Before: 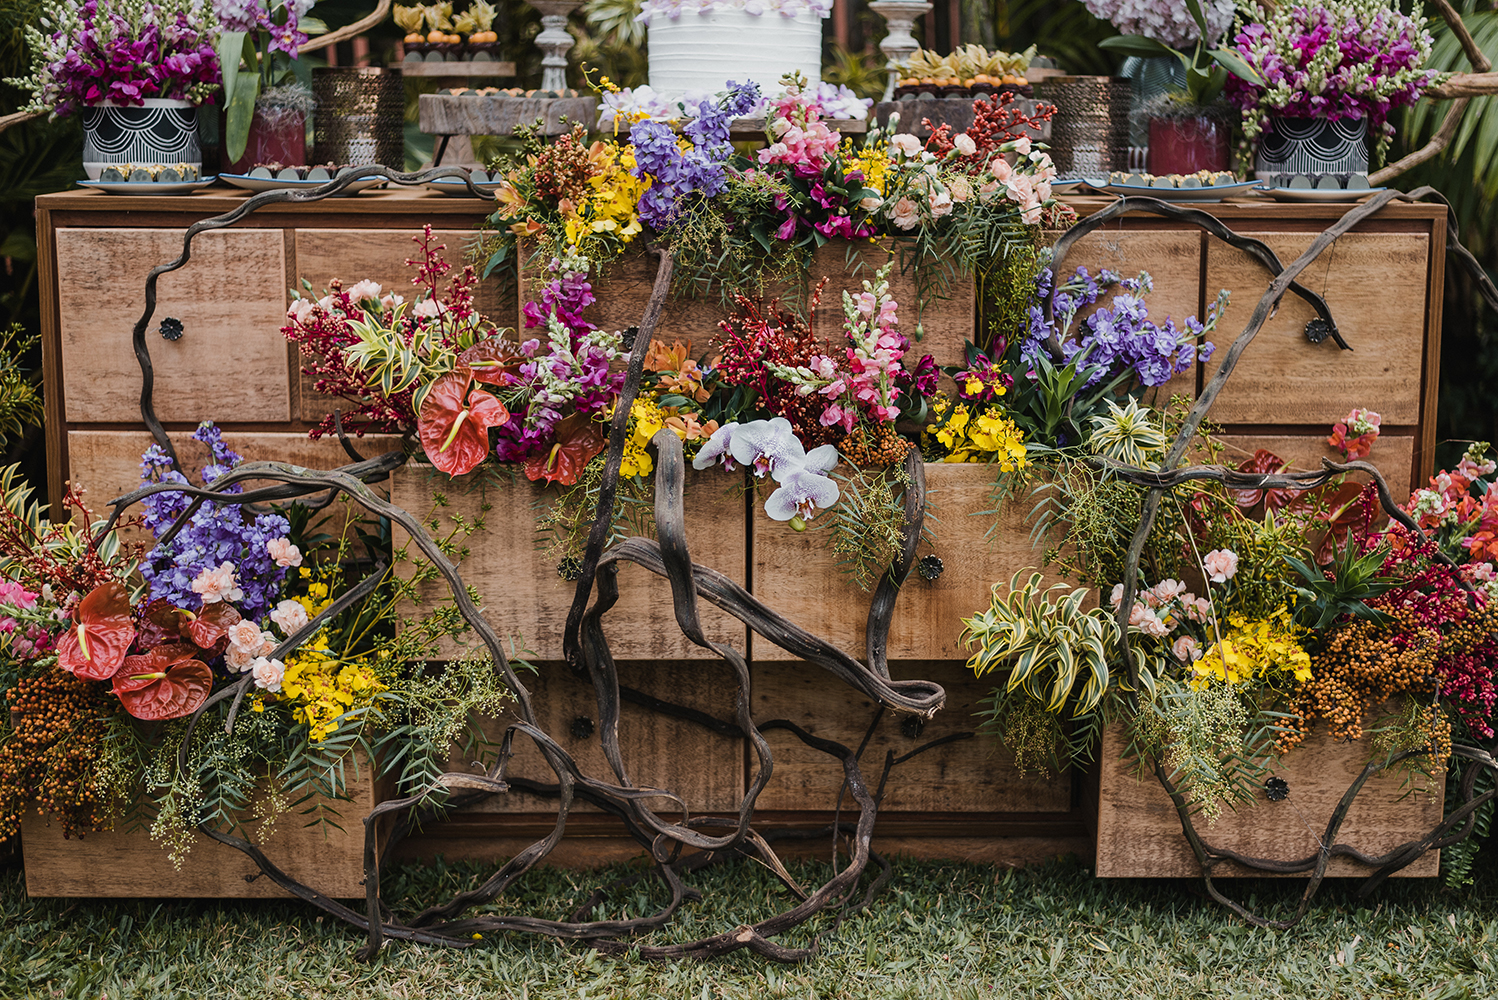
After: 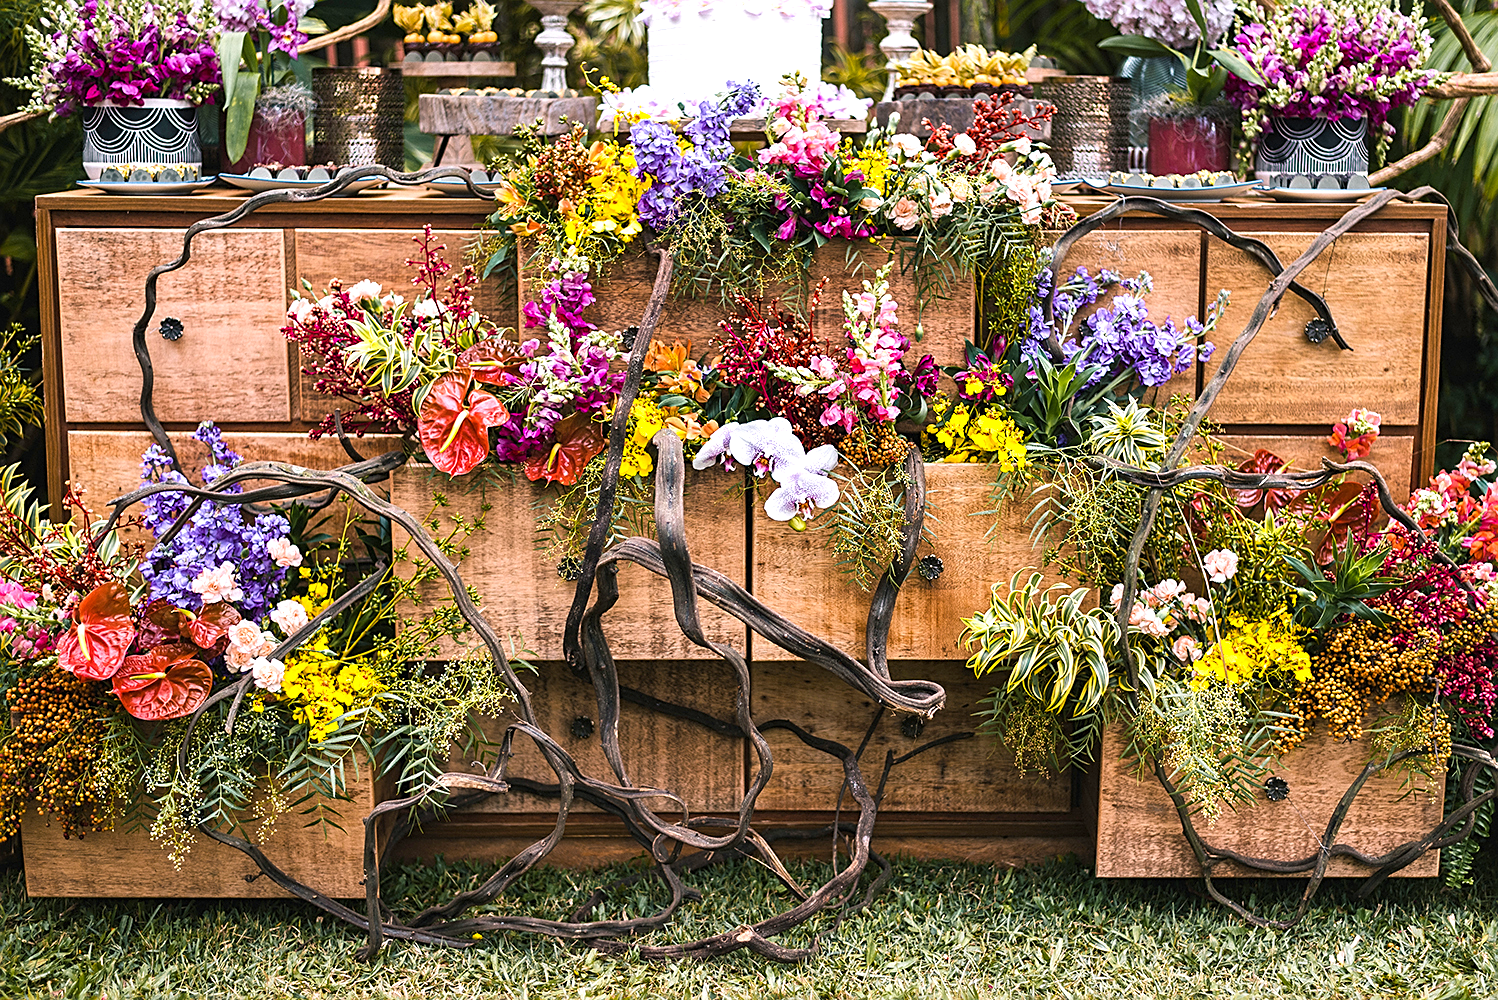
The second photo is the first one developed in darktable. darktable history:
color balance rgb: shadows lift › chroma 2%, shadows lift › hue 217.2°, power › chroma 0.25%, power › hue 60°, highlights gain › chroma 1.5%, highlights gain › hue 309.6°, global offset › luminance -0.25%, perceptual saturation grading › global saturation 15%, global vibrance 15%
exposure: black level correction 0, exposure 1 EV, compensate exposure bias true, compensate highlight preservation false
sharpen: on, module defaults
